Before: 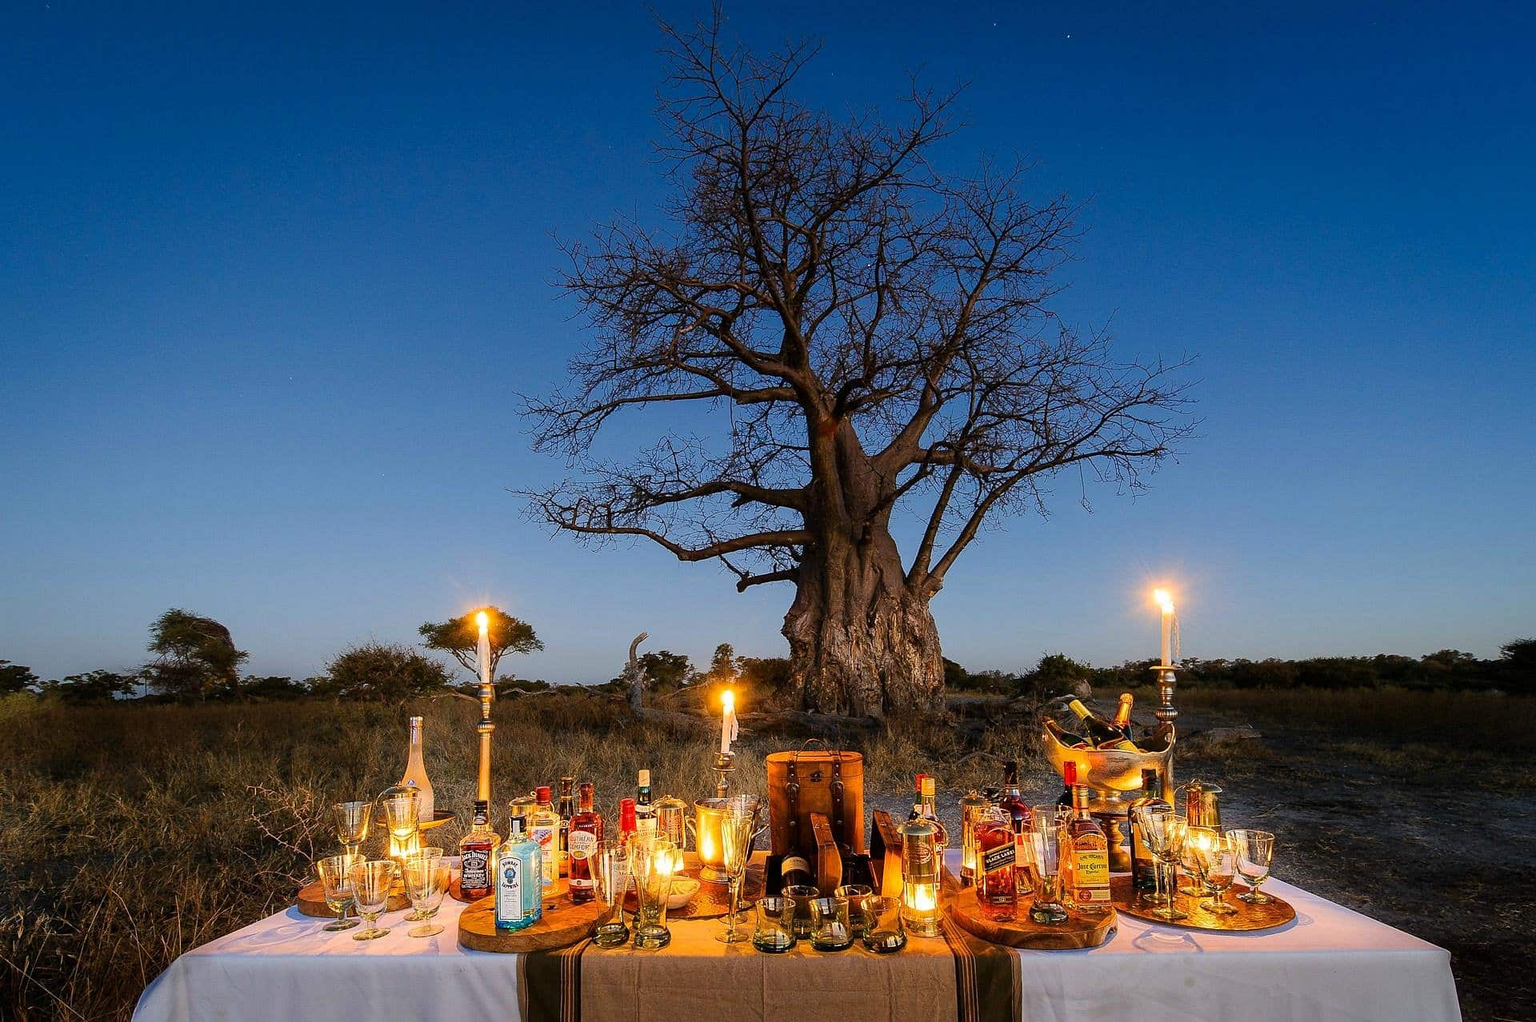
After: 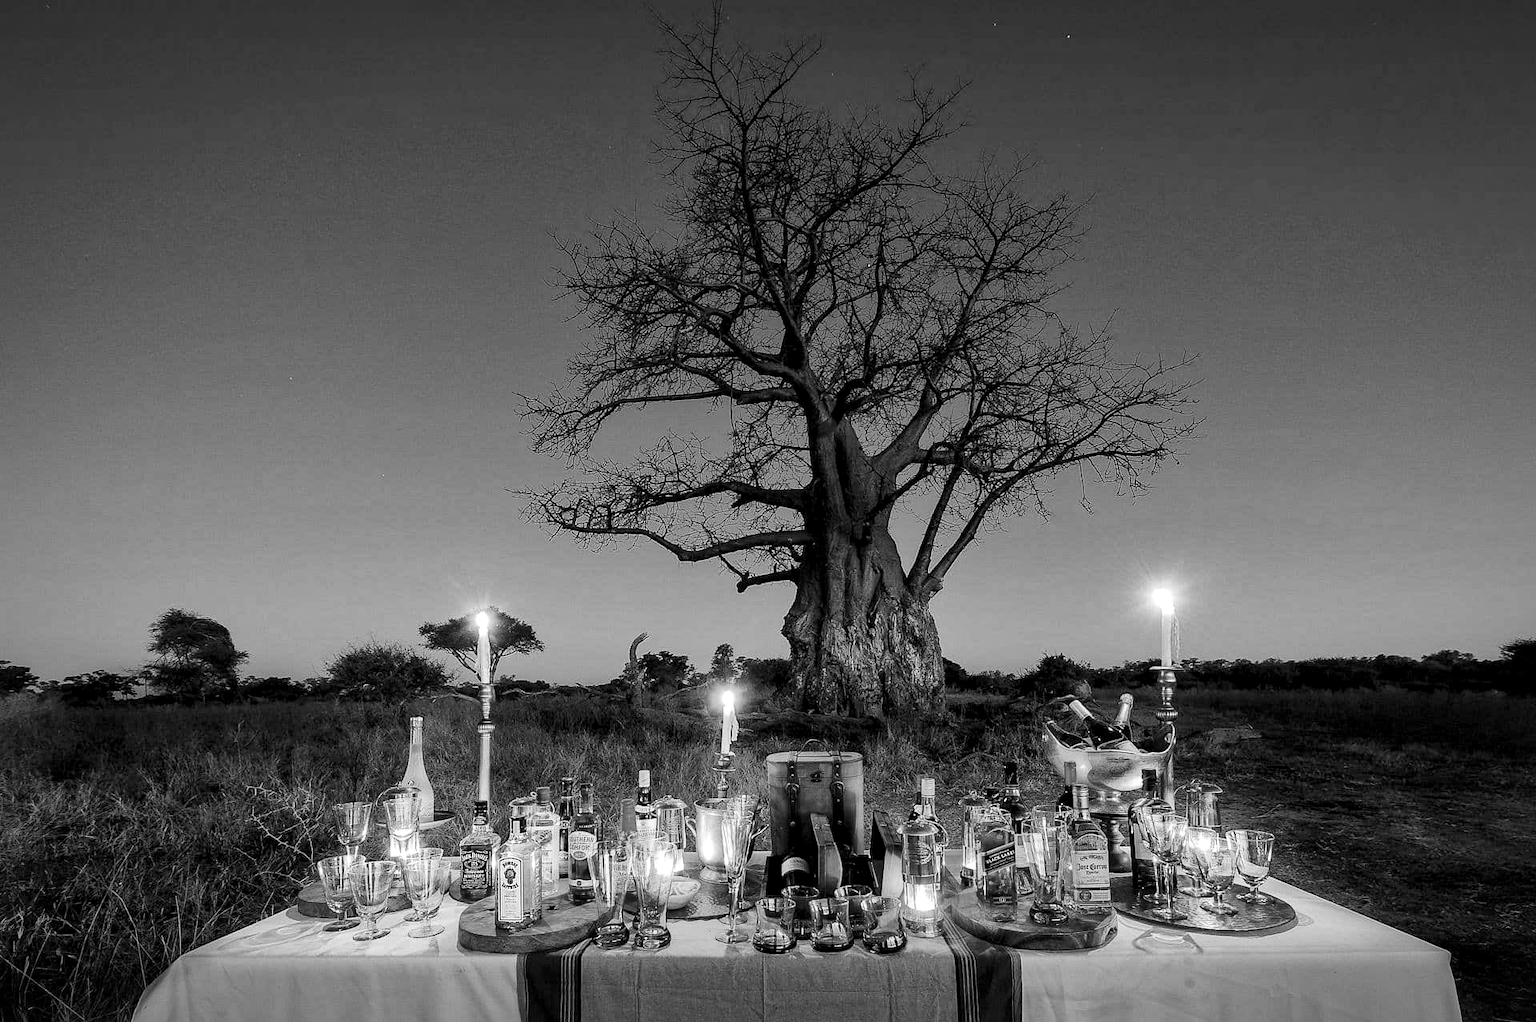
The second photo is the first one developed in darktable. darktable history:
monochrome: on, module defaults
vignetting: fall-off start 100%, fall-off radius 64.94%, automatic ratio true, unbound false
local contrast: mode bilateral grid, contrast 25, coarseness 60, detail 151%, midtone range 0.2
